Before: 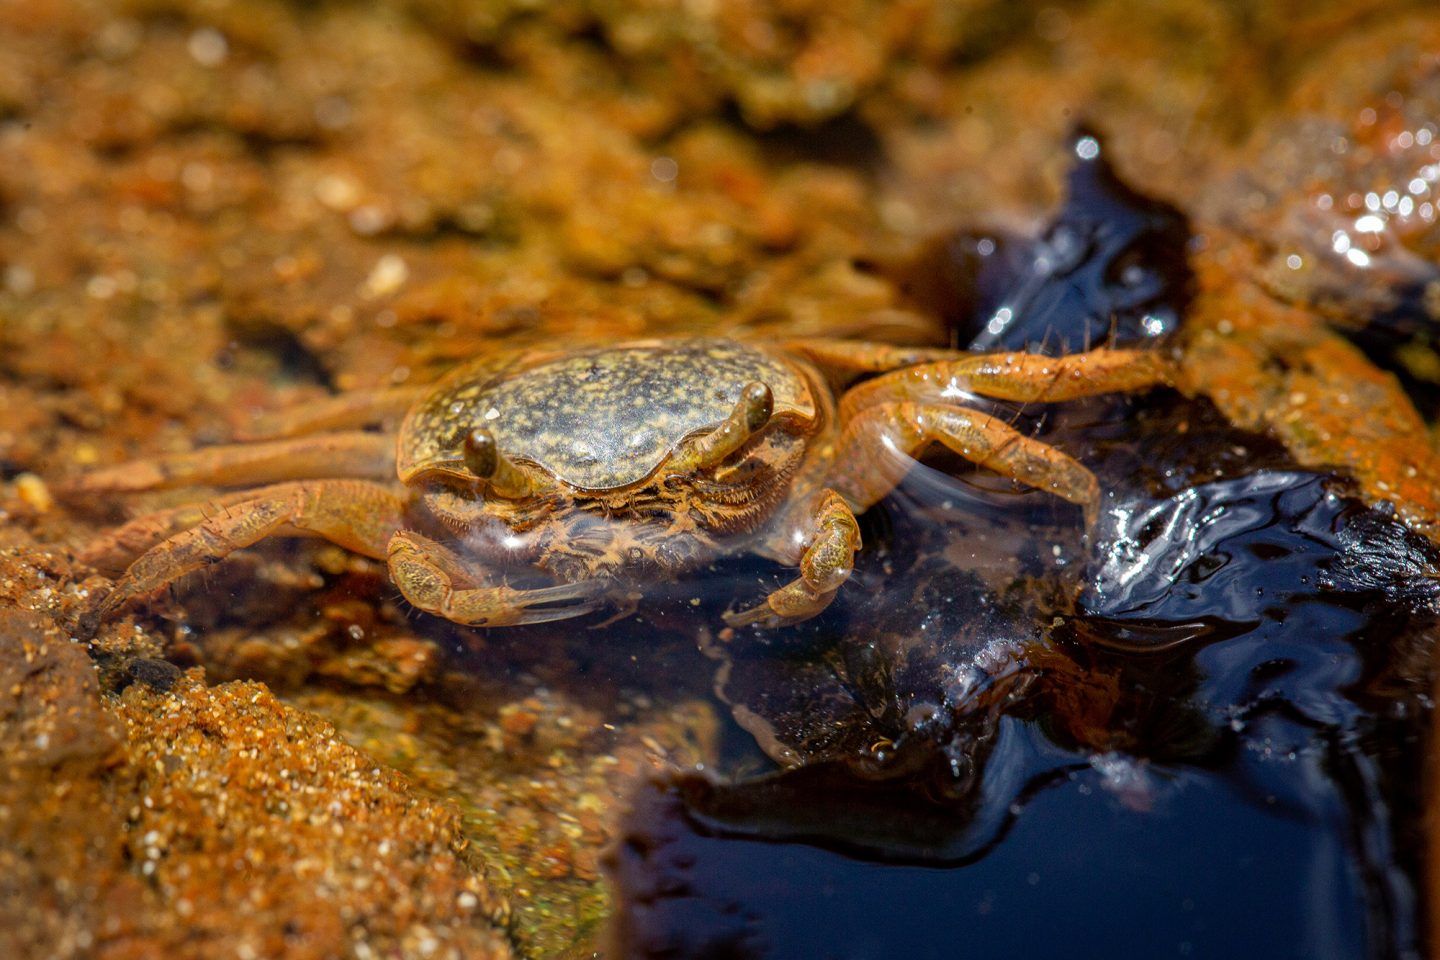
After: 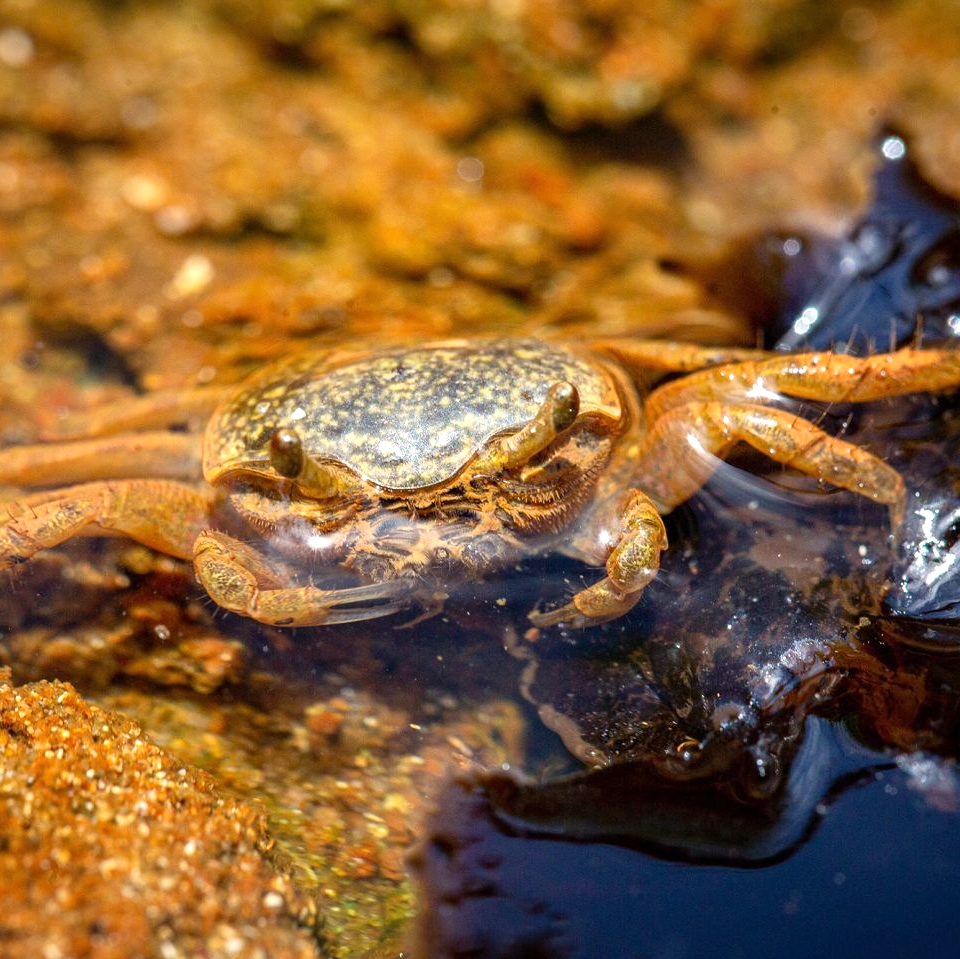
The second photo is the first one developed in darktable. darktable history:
crop and rotate: left 13.537%, right 19.796%
exposure: exposure 0.6 EV, compensate highlight preservation false
